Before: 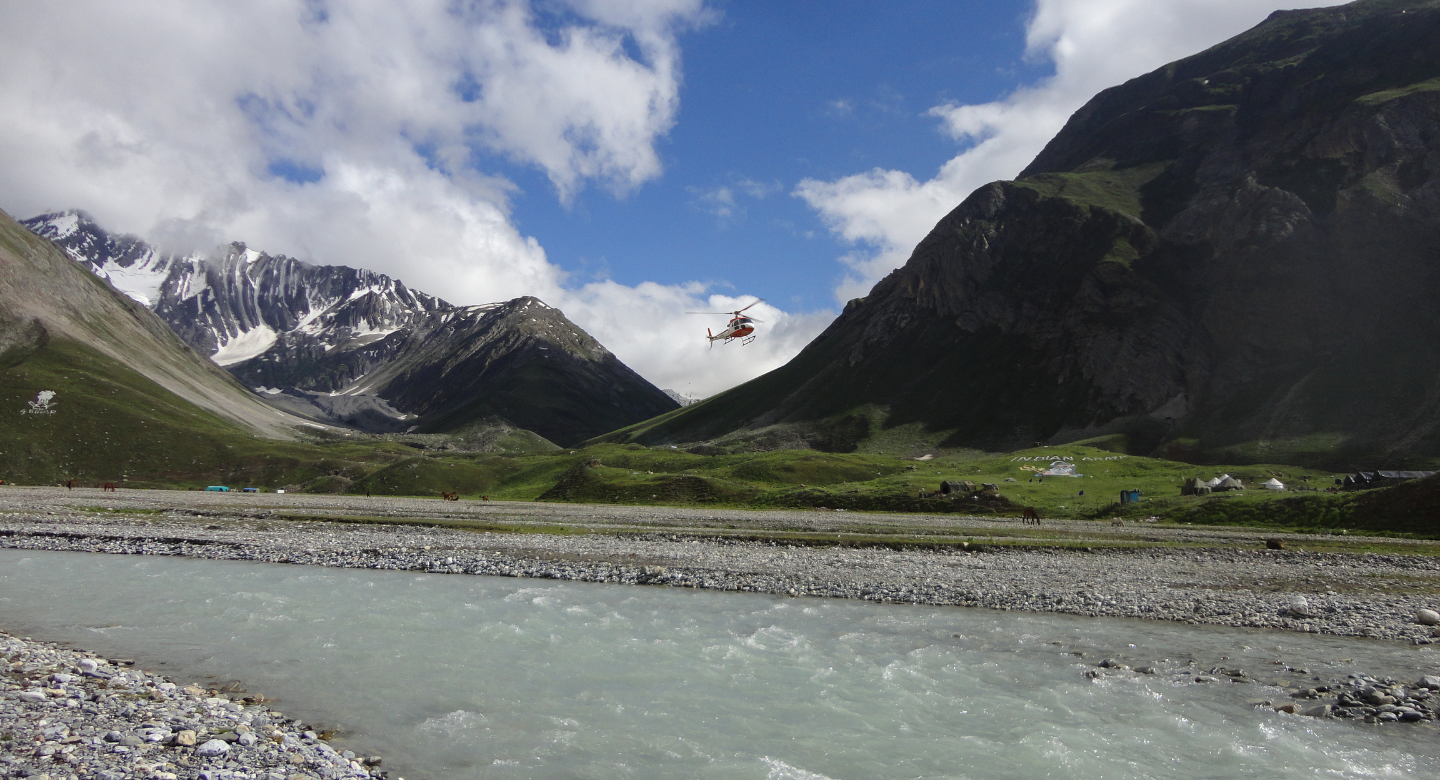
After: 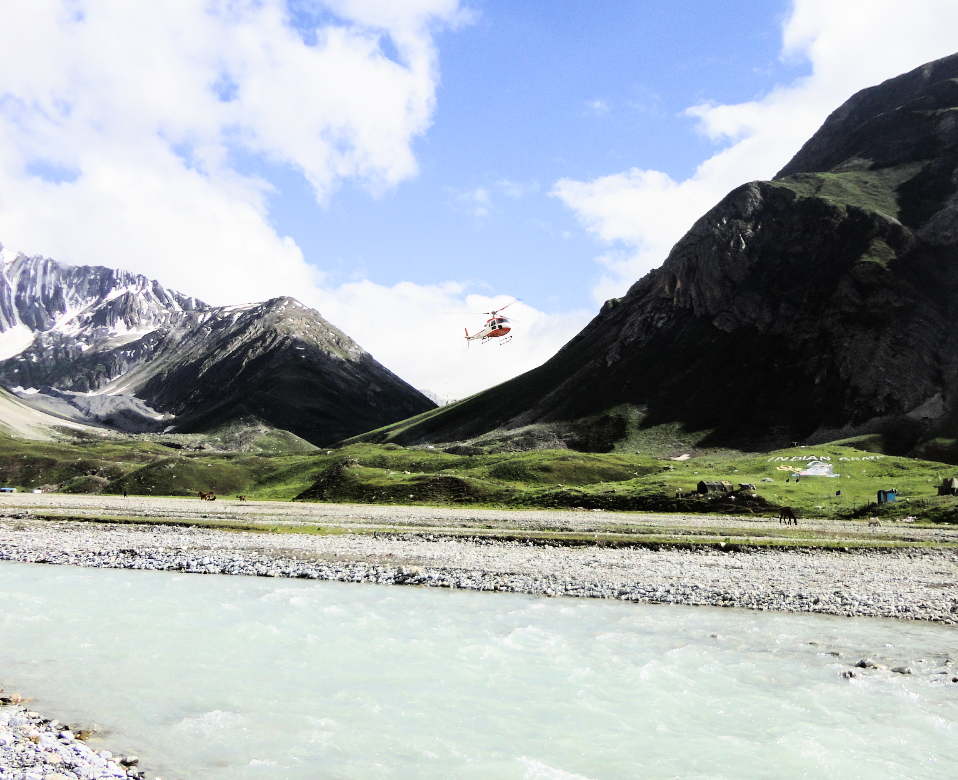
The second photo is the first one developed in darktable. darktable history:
filmic rgb: black relative exposure -7.75 EV, white relative exposure 4.4 EV, threshold 3 EV, hardness 3.76, latitude 50%, contrast 1.1, color science v5 (2021), contrast in shadows safe, contrast in highlights safe, enable highlight reconstruction true
white balance: emerald 1
exposure: black level correction 0, exposure 1.2 EV, compensate highlight preservation false
crop: left 16.899%, right 16.556%
tone equalizer: -8 EV -0.75 EV, -7 EV -0.7 EV, -6 EV -0.6 EV, -5 EV -0.4 EV, -3 EV 0.4 EV, -2 EV 0.6 EV, -1 EV 0.7 EV, +0 EV 0.75 EV, edges refinement/feathering 500, mask exposure compensation -1.57 EV, preserve details no
